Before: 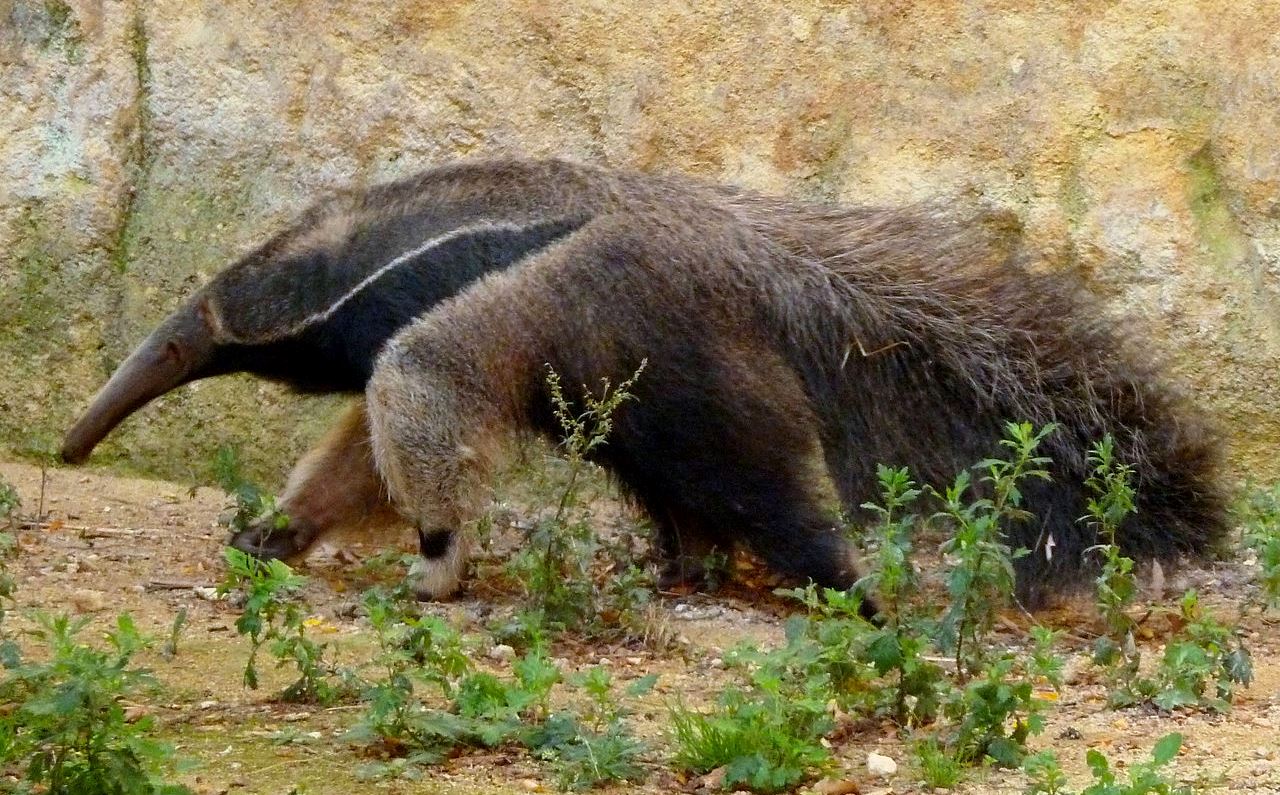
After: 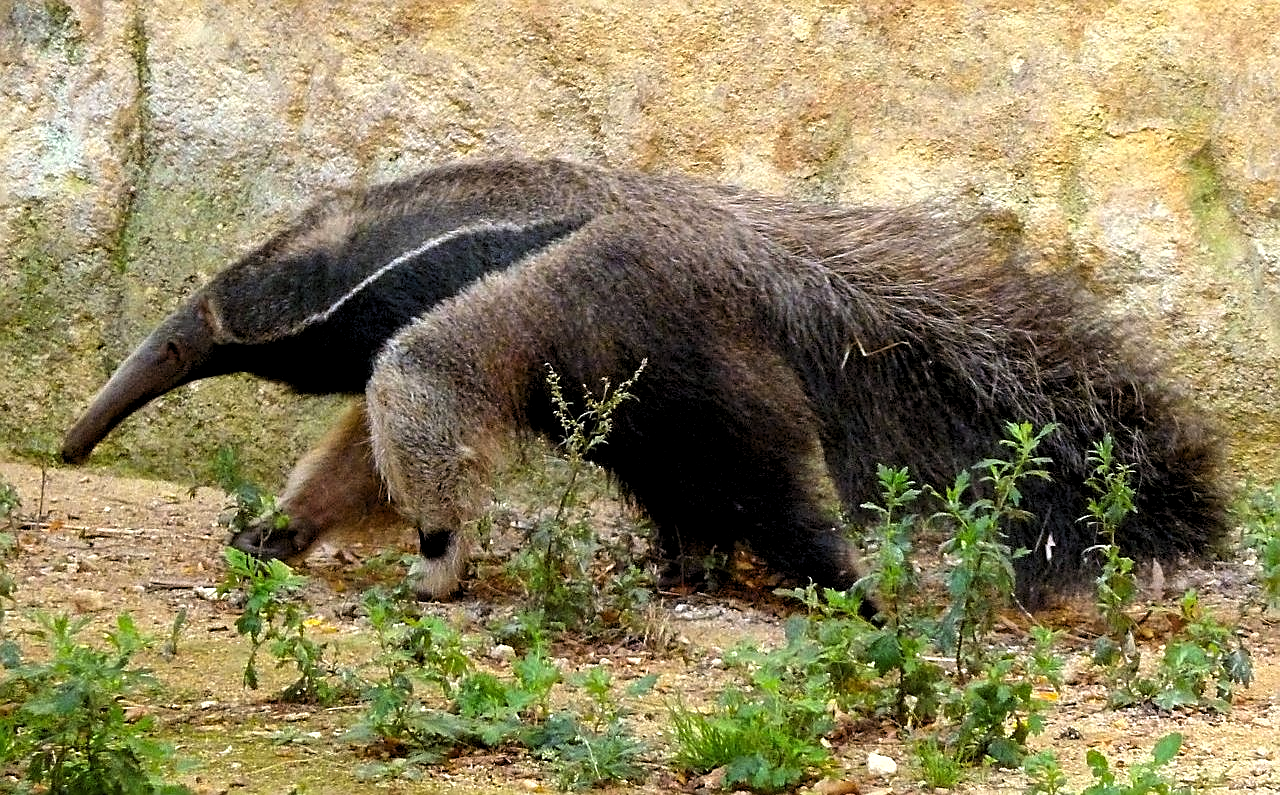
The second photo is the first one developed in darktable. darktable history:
levels: levels [0.055, 0.477, 0.9]
sharpen: amount 0.55
